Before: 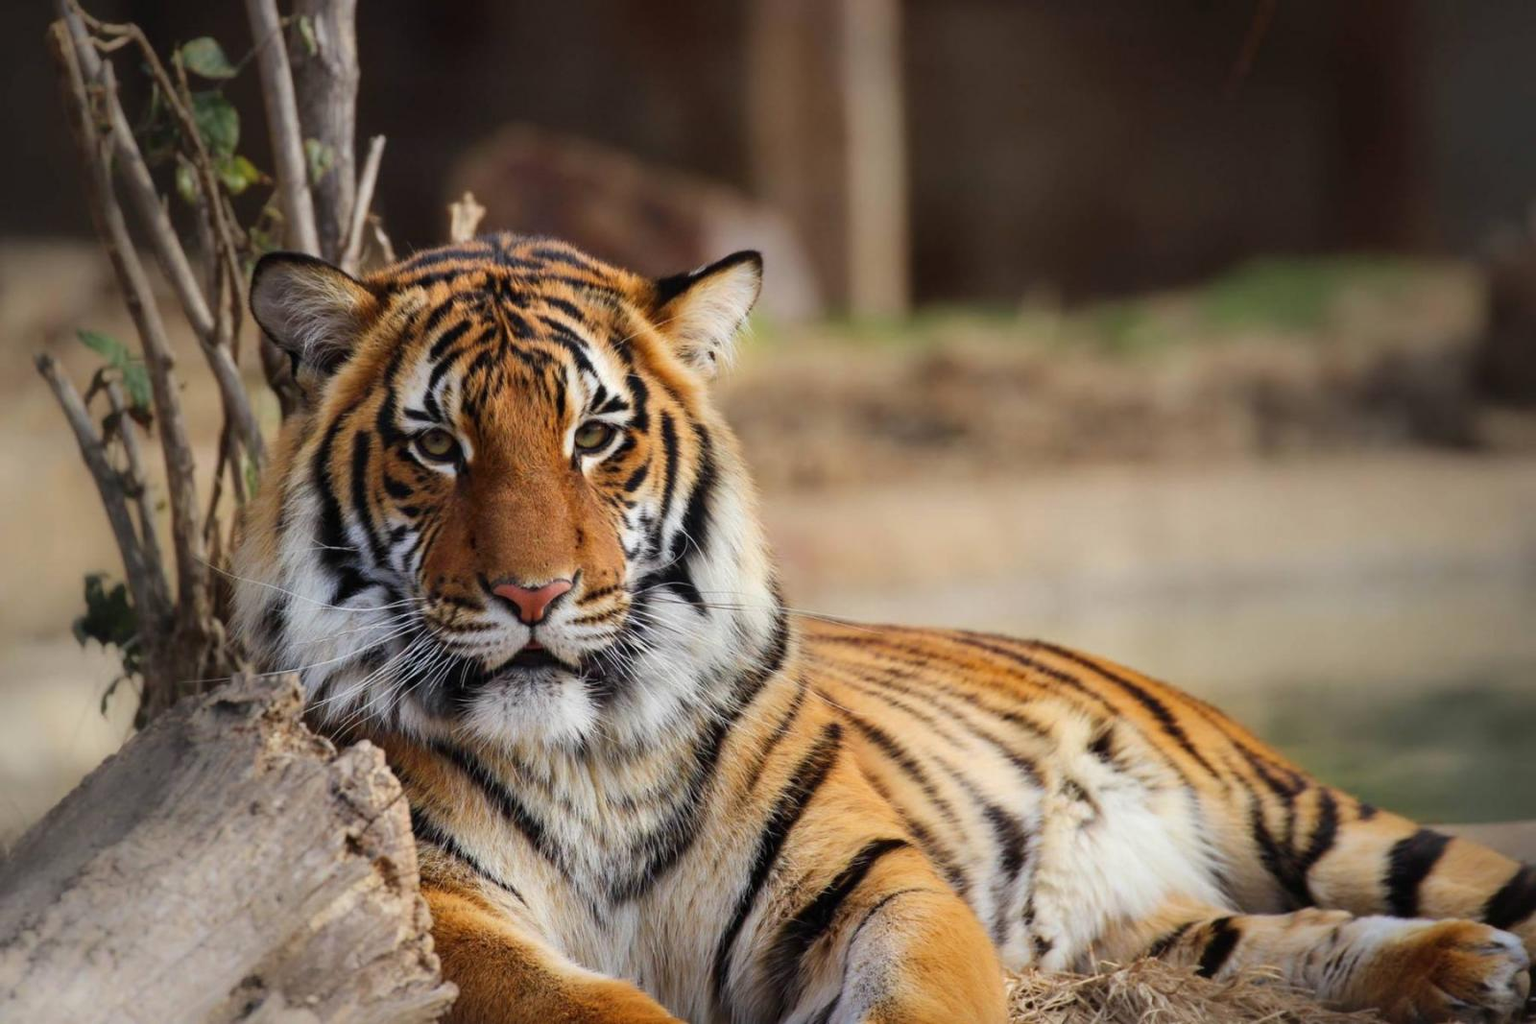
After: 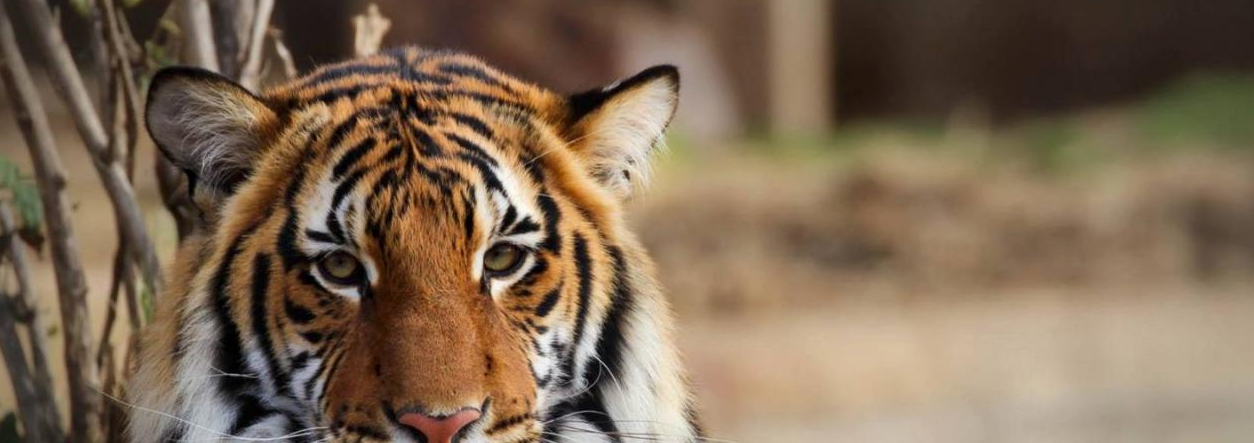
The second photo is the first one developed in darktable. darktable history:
crop: left 7.195%, top 18.424%, right 14.386%, bottom 39.974%
local contrast: mode bilateral grid, contrast 20, coarseness 50, detail 120%, midtone range 0.2
